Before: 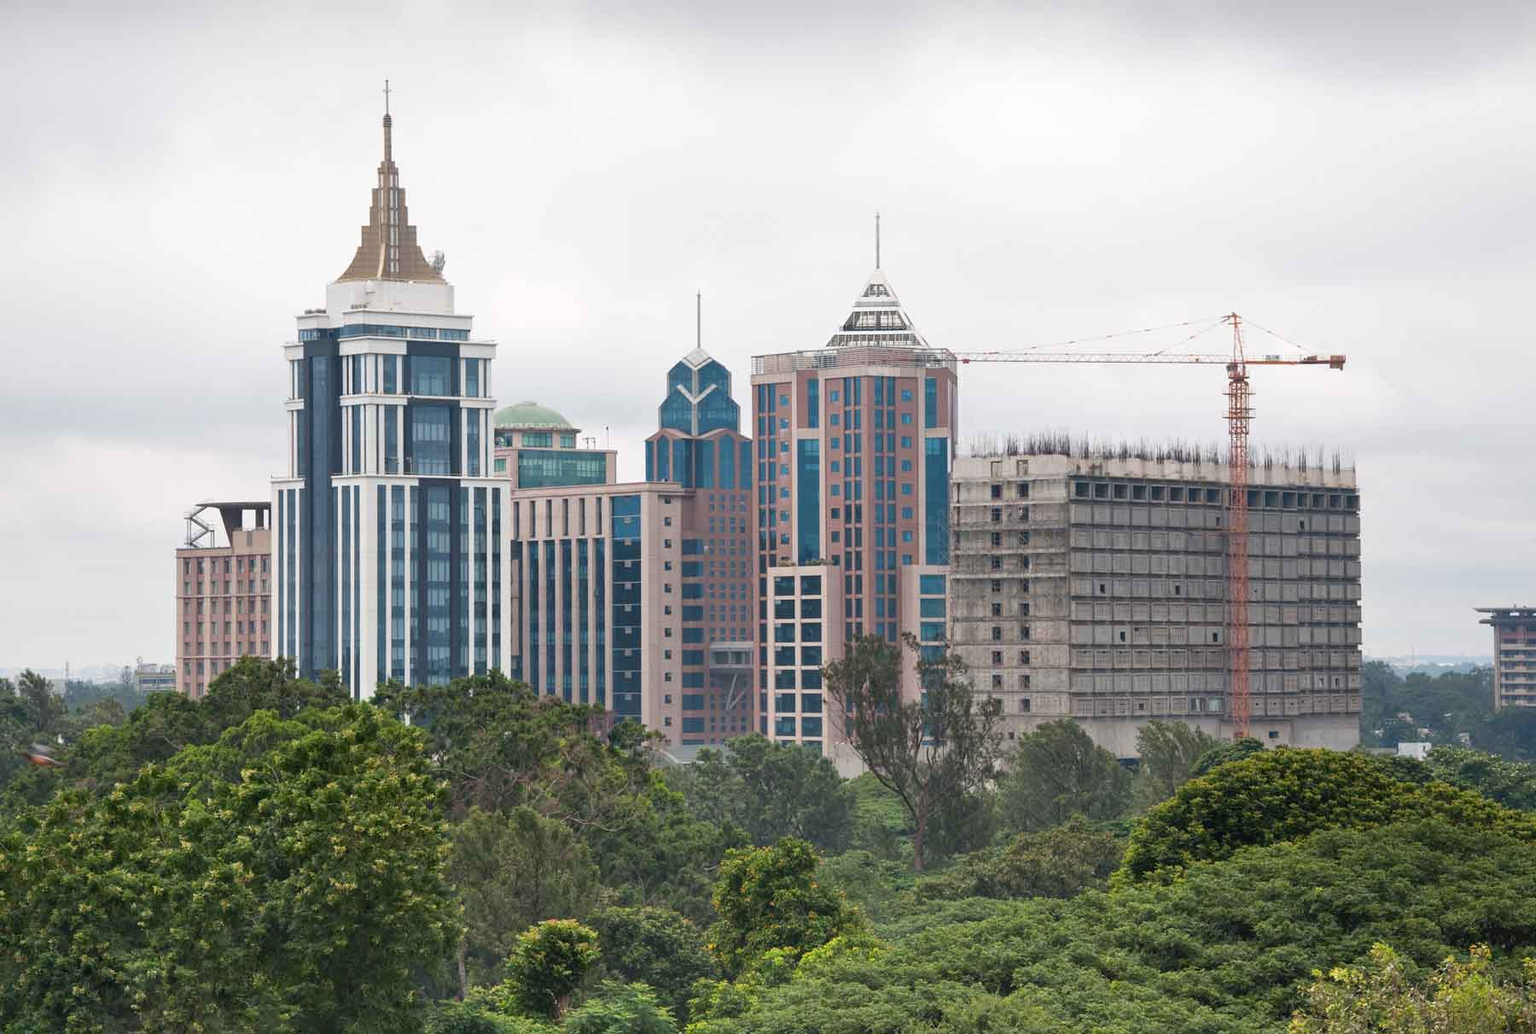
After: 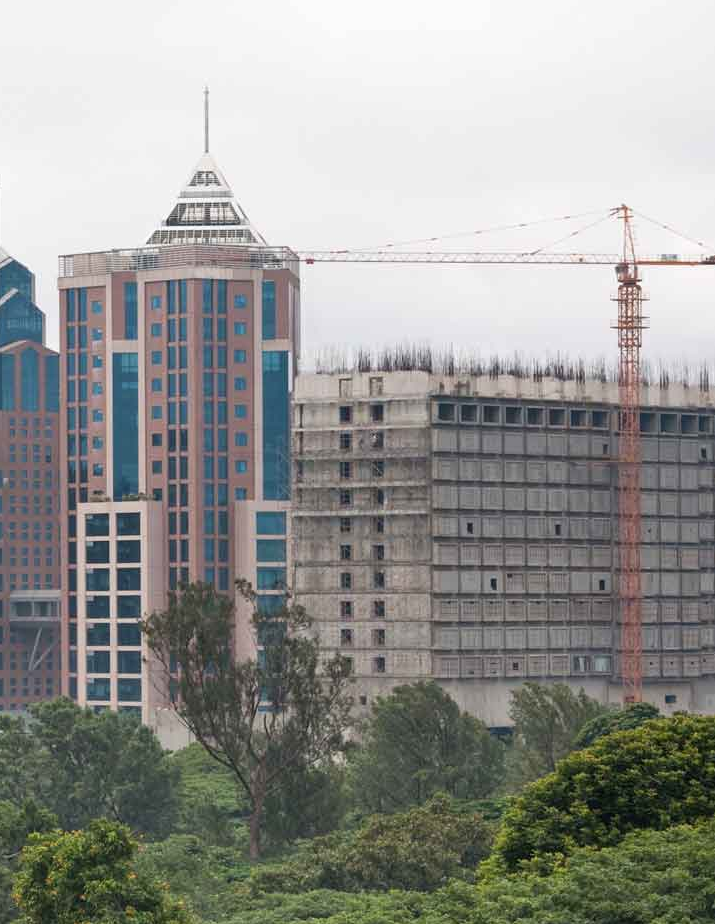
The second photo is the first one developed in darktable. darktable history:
crop: left 45.721%, top 13.393%, right 14.118%, bottom 10.01%
contrast brightness saturation: saturation -0.05
